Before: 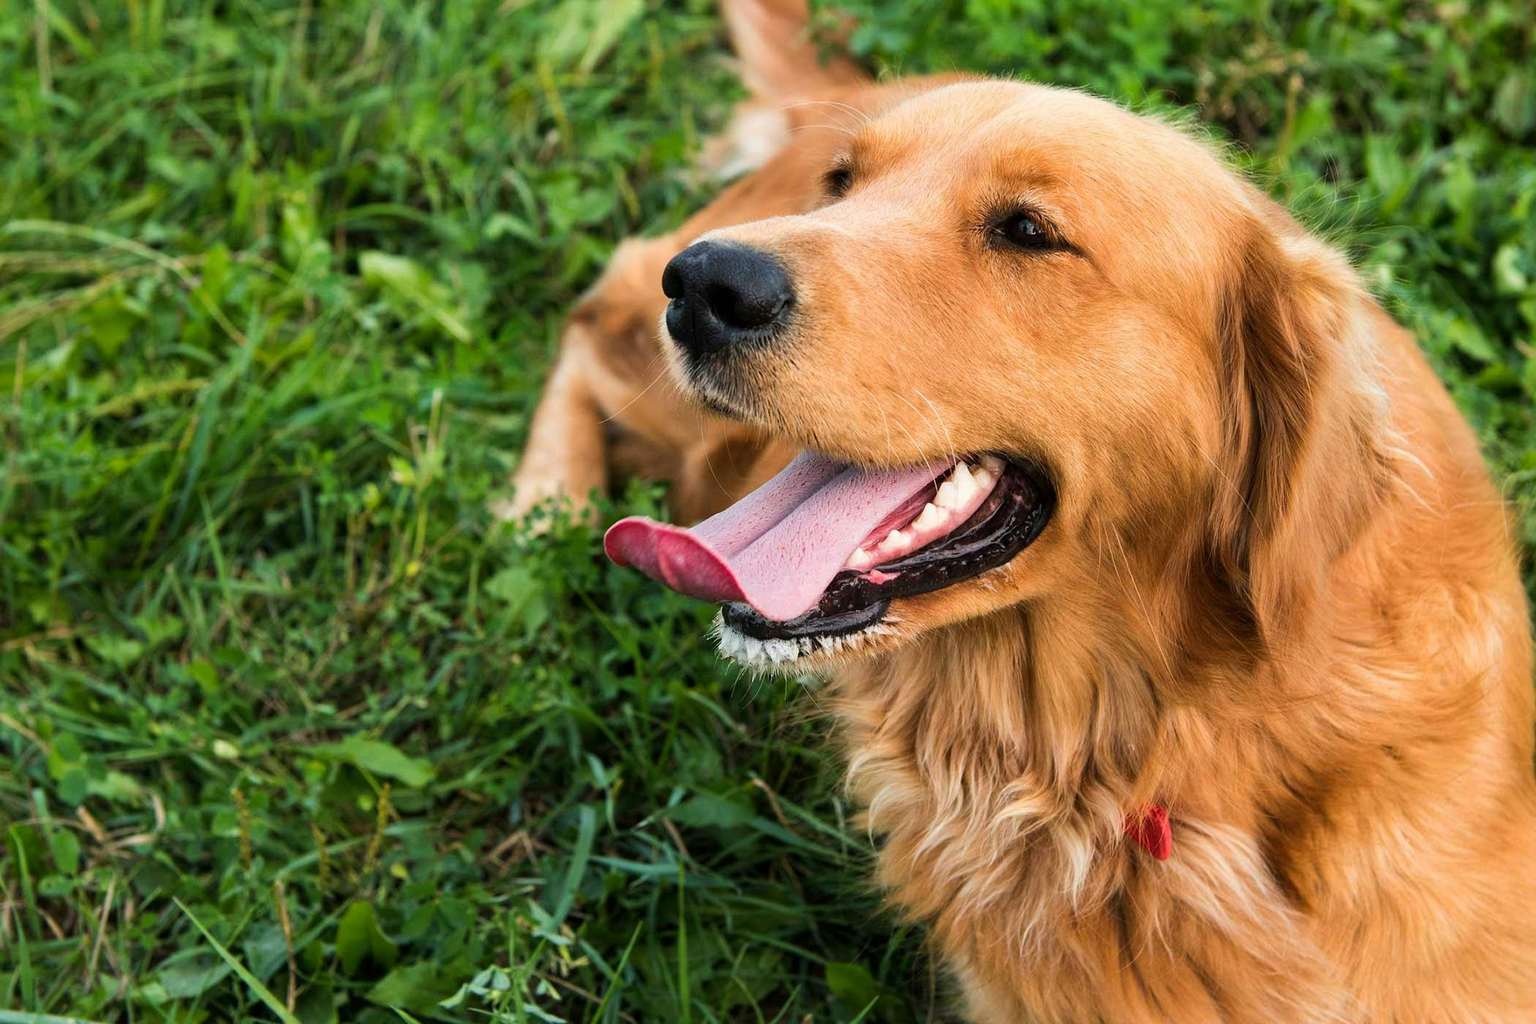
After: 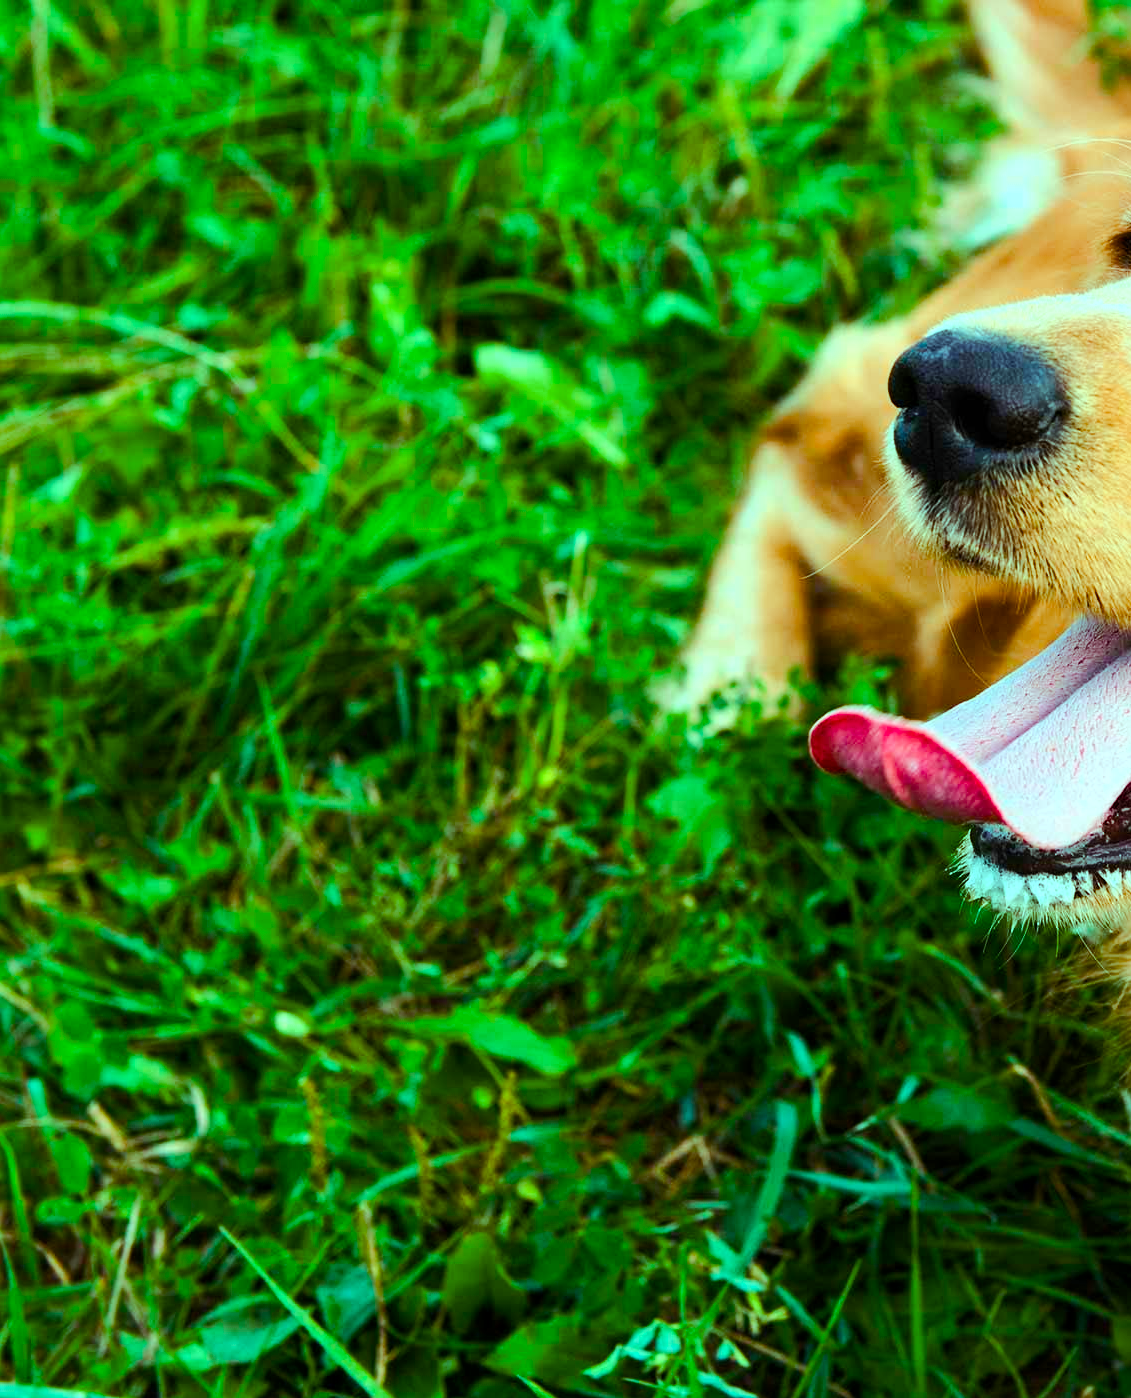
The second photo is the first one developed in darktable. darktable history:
tone equalizer: -8 EV -0.445 EV, -7 EV -0.361 EV, -6 EV -0.301 EV, -5 EV -0.228 EV, -3 EV 0.234 EV, -2 EV 0.337 EV, -1 EV 0.392 EV, +0 EV 0.412 EV, edges refinement/feathering 500, mask exposure compensation -1.57 EV, preserve details no
contrast brightness saturation: contrast 0.104, brightness 0.02, saturation 0.023
crop: left 0.846%, right 45.293%, bottom 0.085%
color balance rgb: highlights gain › chroma 7.513%, highlights gain › hue 181.83°, perceptual saturation grading › global saturation 20%, perceptual saturation grading › highlights -25.494%, perceptual saturation grading › shadows 49.837%, perceptual brilliance grading › mid-tones 10.814%, perceptual brilliance grading › shadows 14.952%, global vibrance 24.471%
